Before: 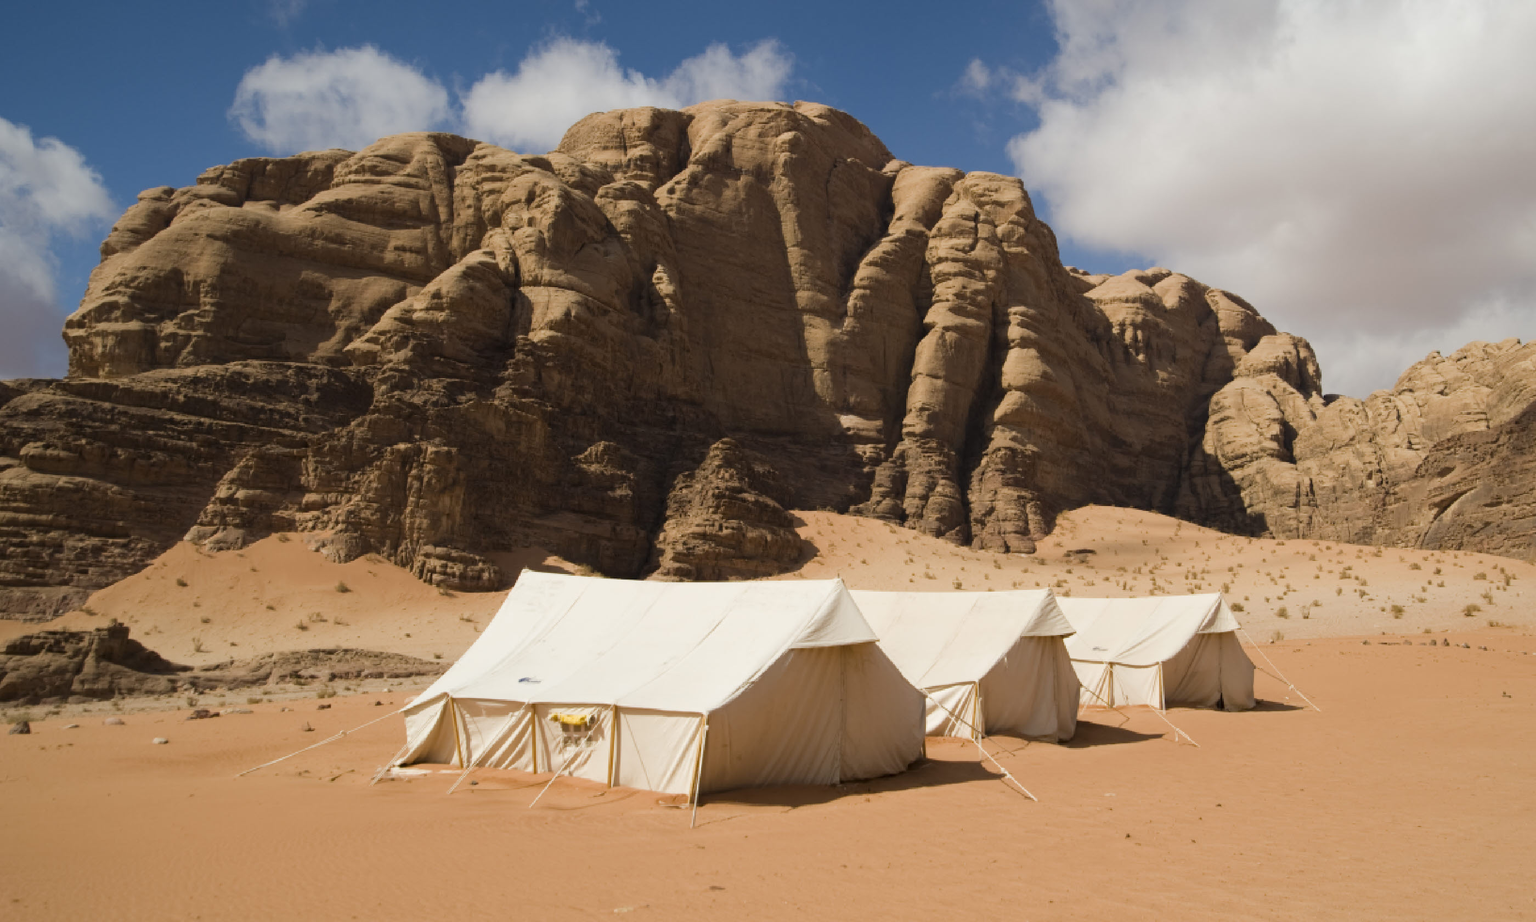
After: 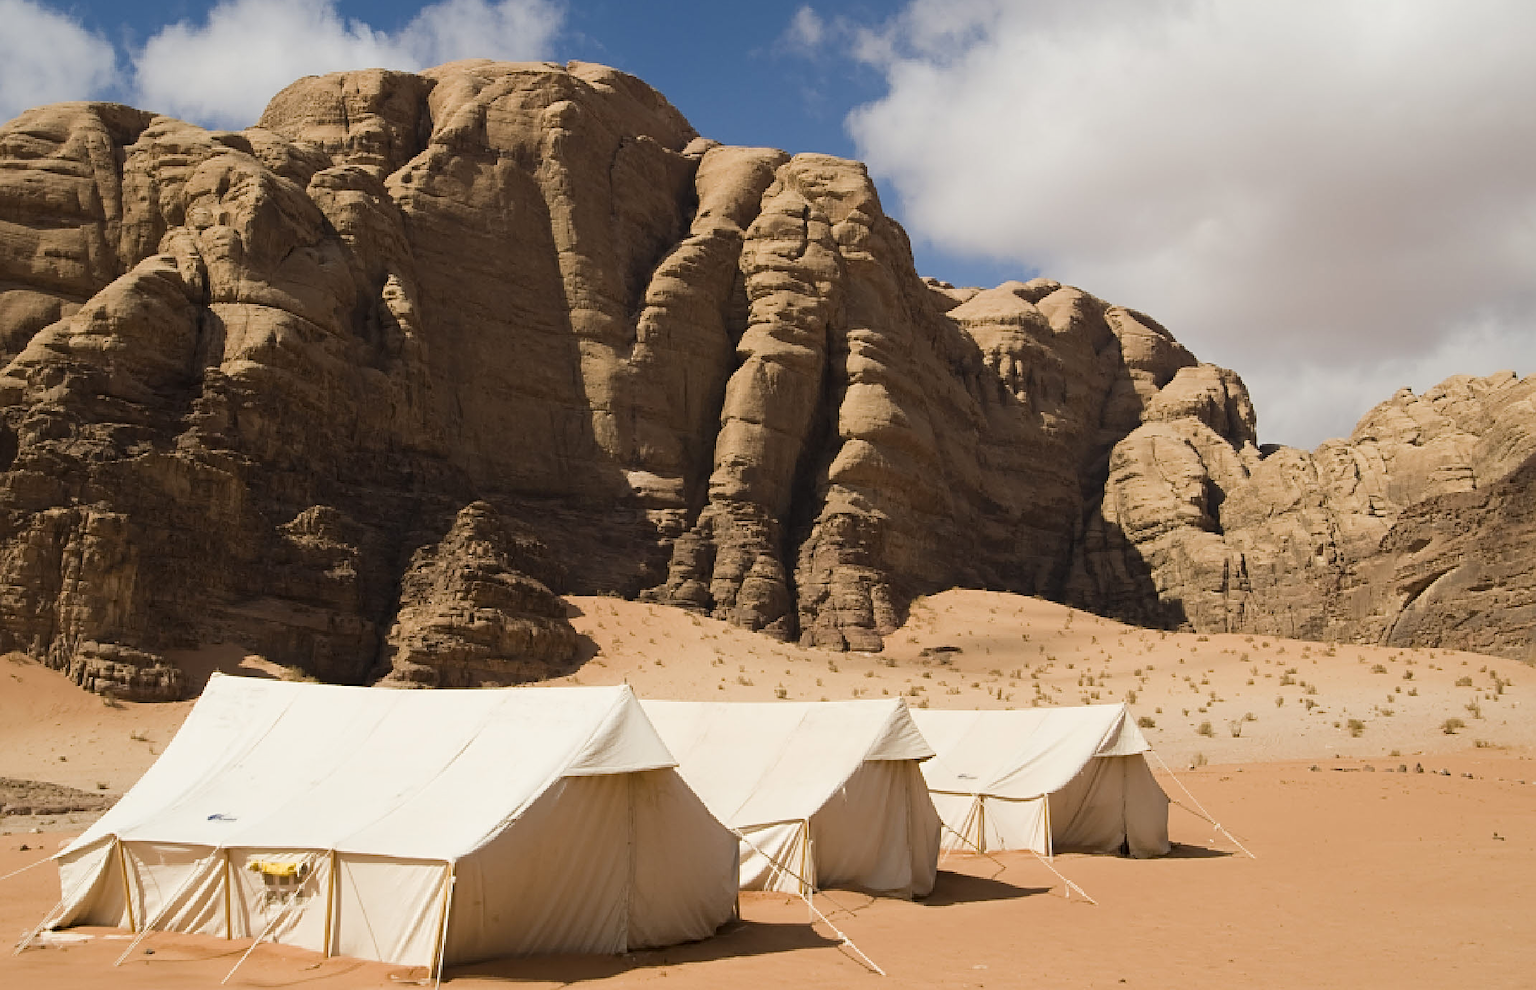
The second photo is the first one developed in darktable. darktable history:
sharpen: amount 0.6
contrast brightness saturation: contrast 0.098, brightness 0.022, saturation 0.024
crop: left 23.435%, top 5.91%, bottom 11.783%
